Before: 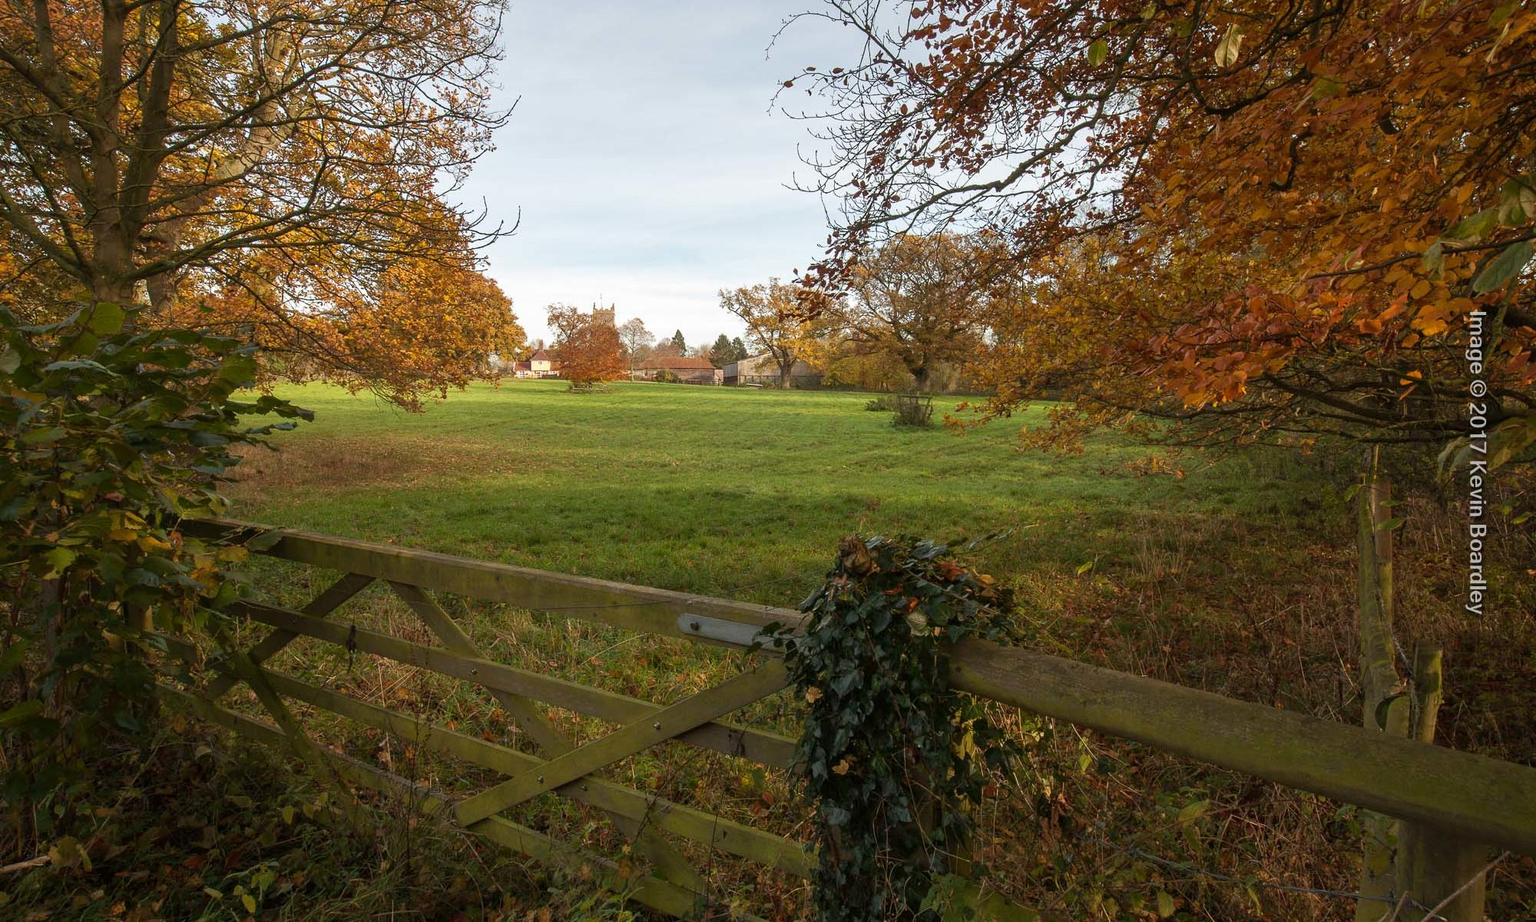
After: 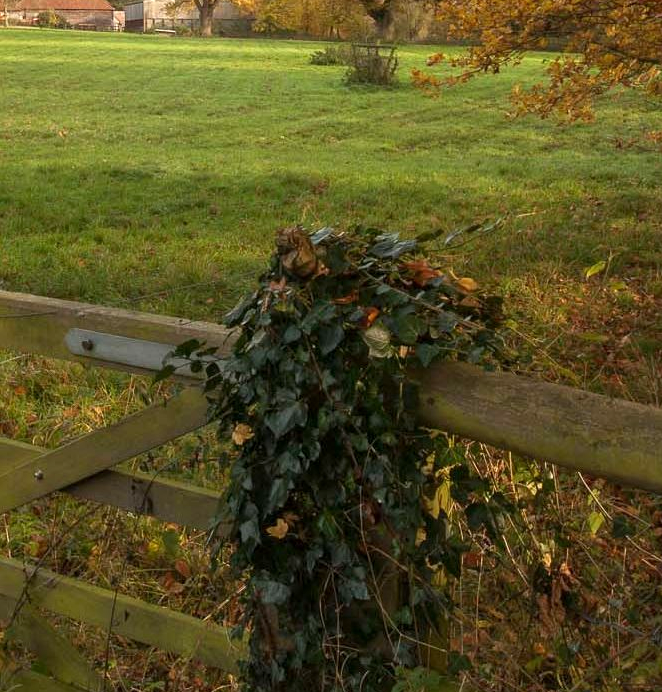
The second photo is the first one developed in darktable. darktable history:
exposure: black level correction 0.001, exposure 0.5 EV, compensate exposure bias true, compensate highlight preservation false
white balance: emerald 1
crop: left 40.878%, top 39.176%, right 25.993%, bottom 3.081%
